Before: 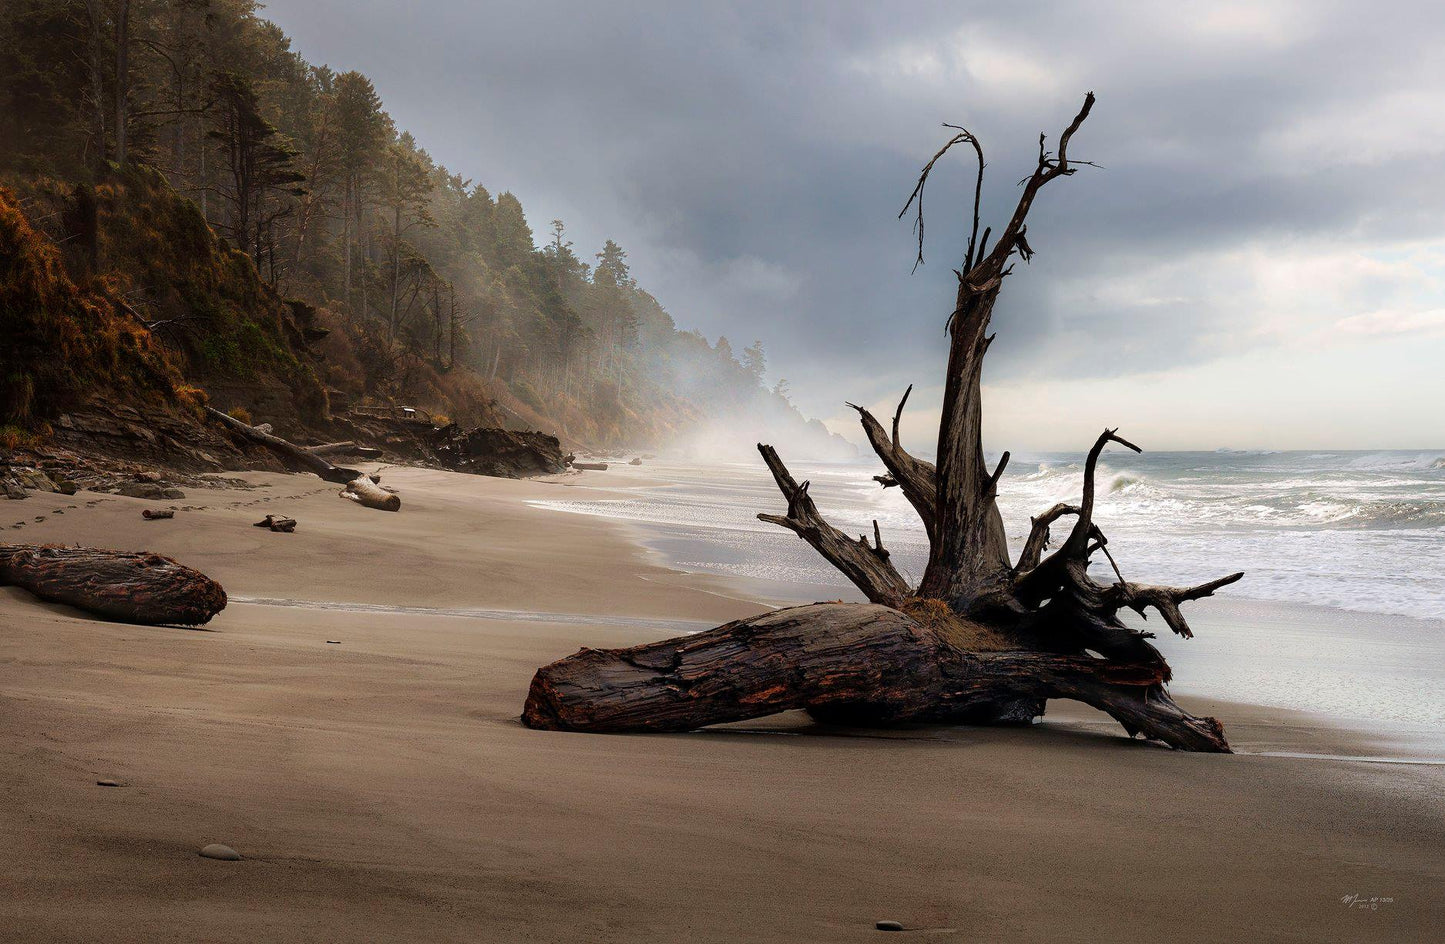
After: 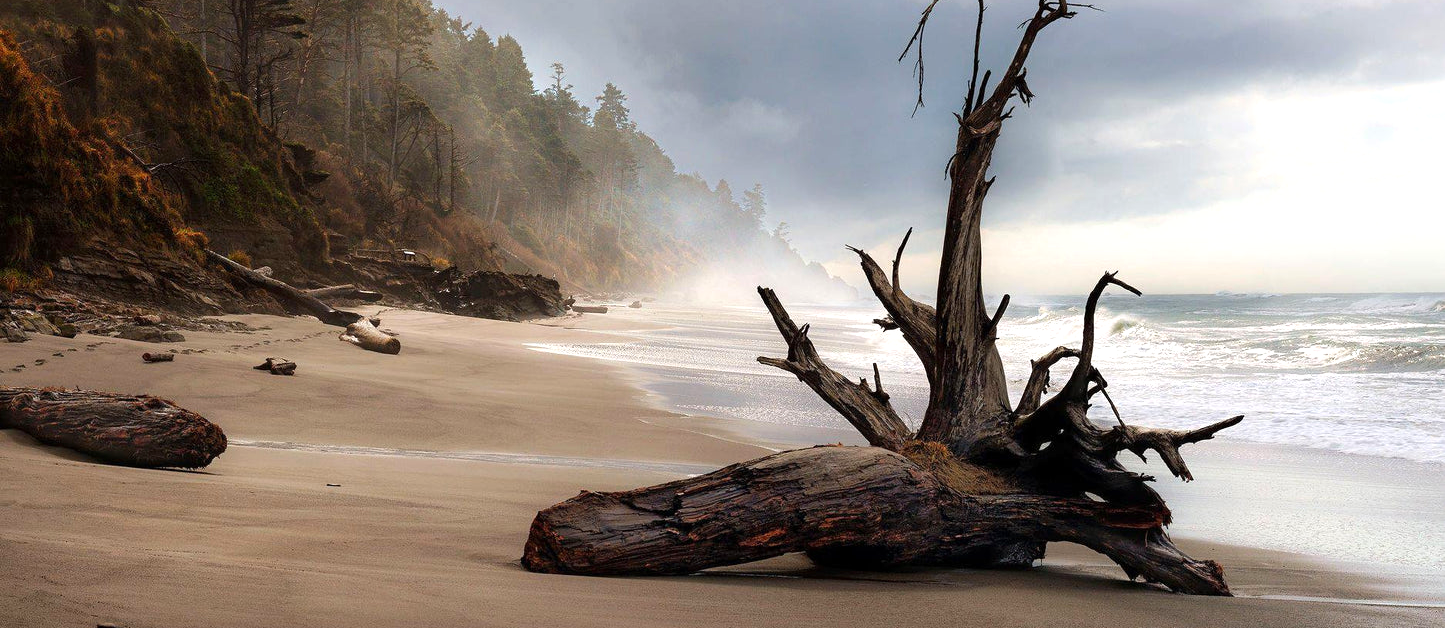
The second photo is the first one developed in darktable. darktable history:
exposure: exposure 0.367 EV, compensate highlight preservation false
crop: top 16.727%, bottom 16.727%
